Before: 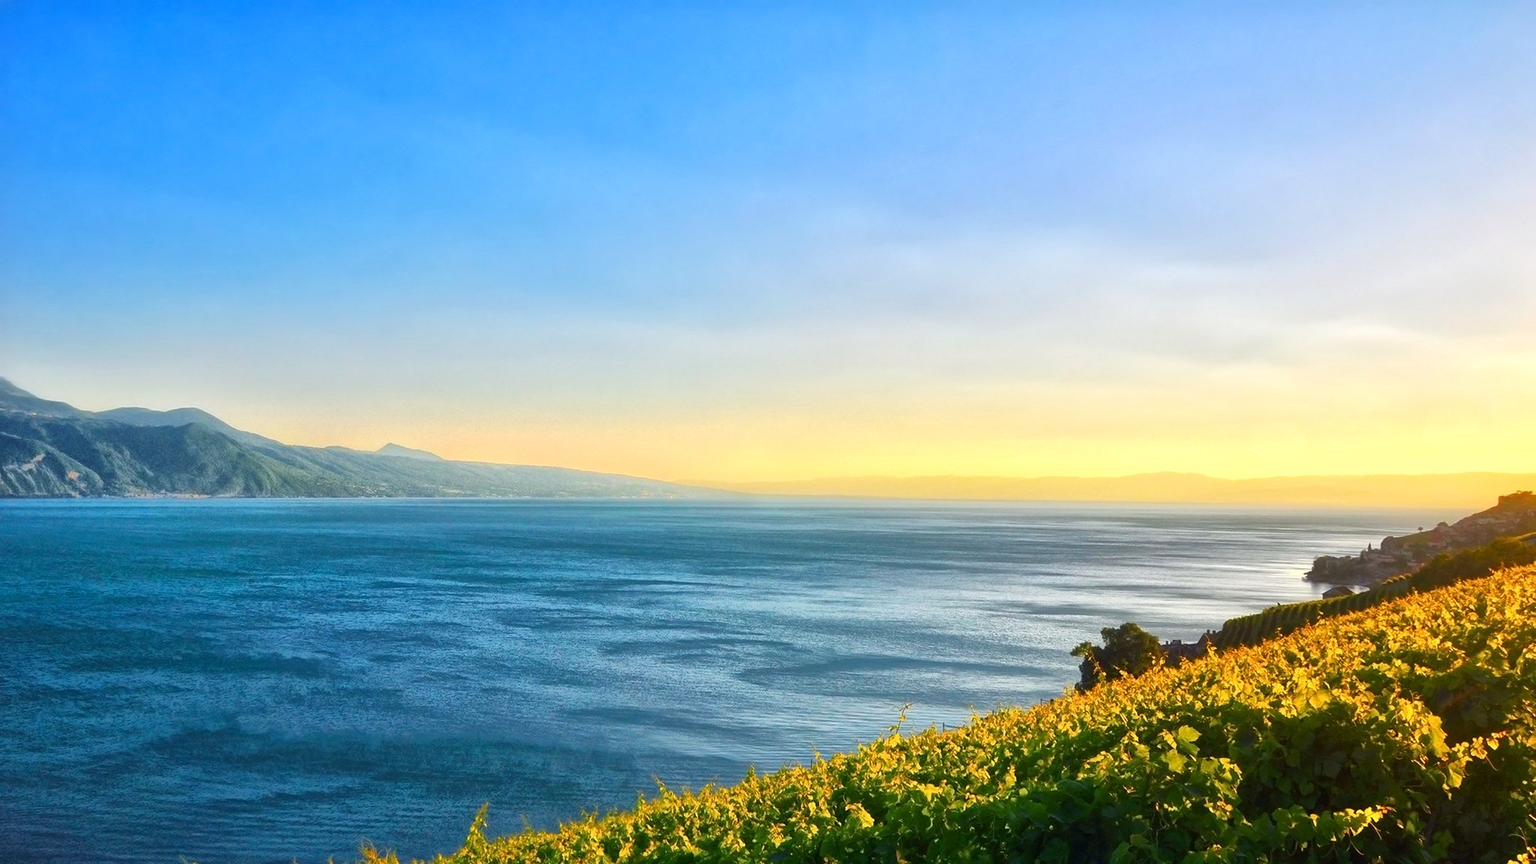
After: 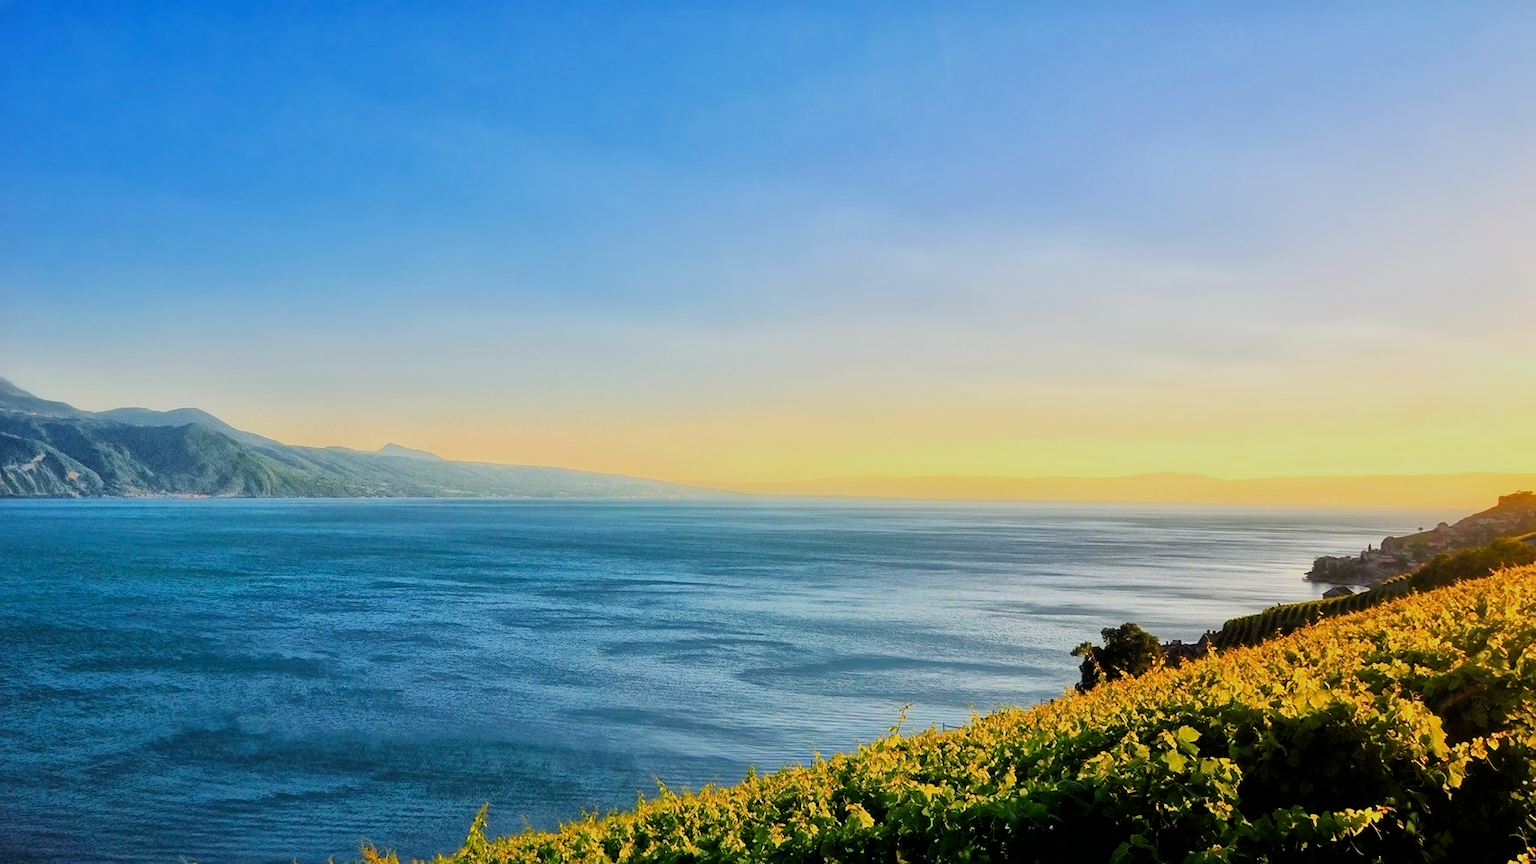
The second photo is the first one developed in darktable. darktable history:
filmic rgb: black relative exposure -4.34 EV, white relative exposure 4.56 EV, hardness 2.39, contrast 1.053, color science v6 (2022)
sharpen: amount 0.203
